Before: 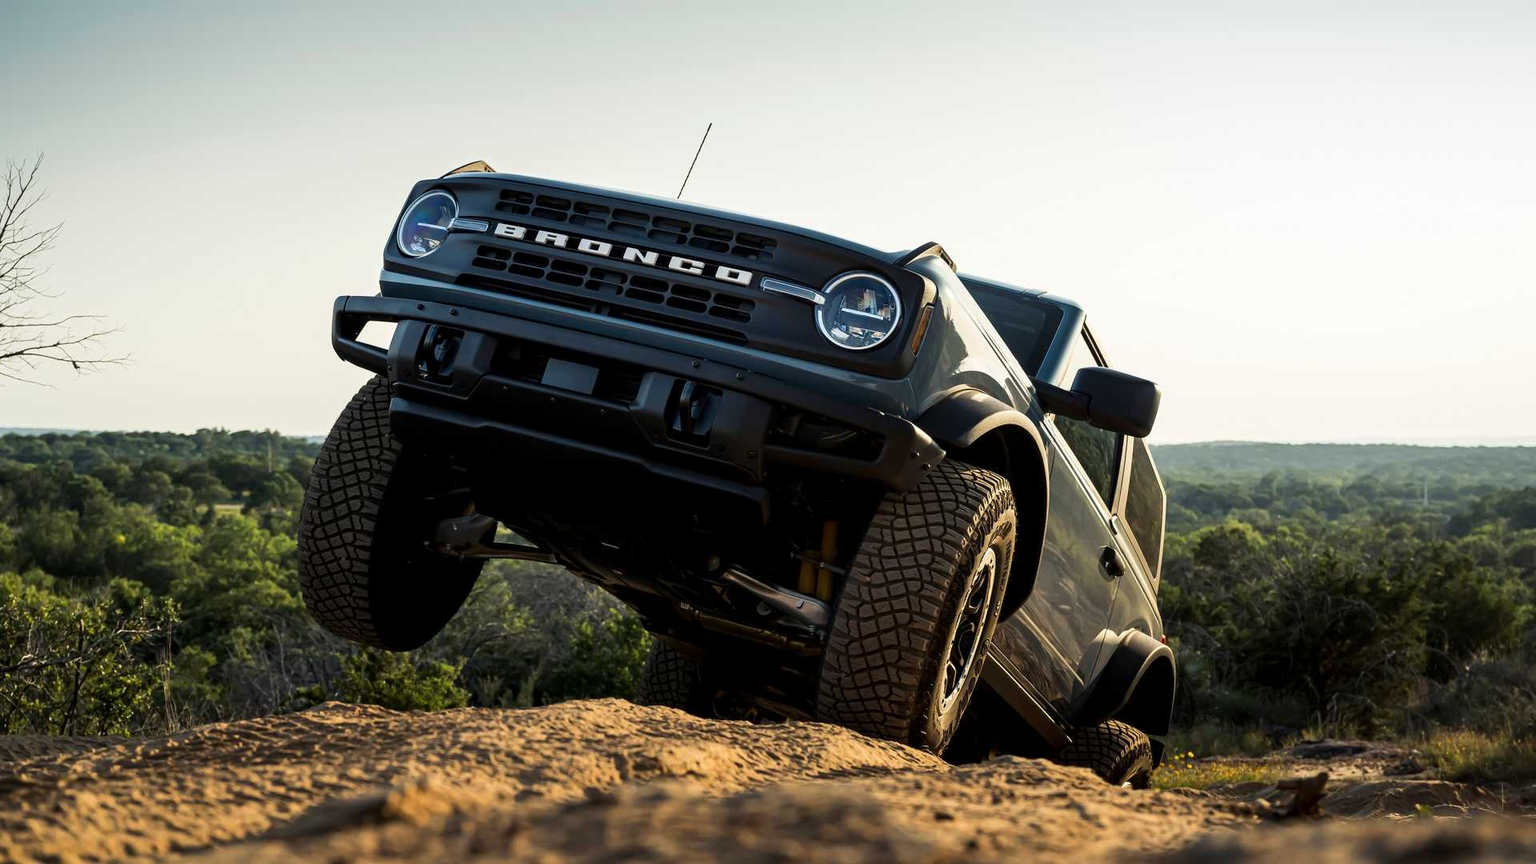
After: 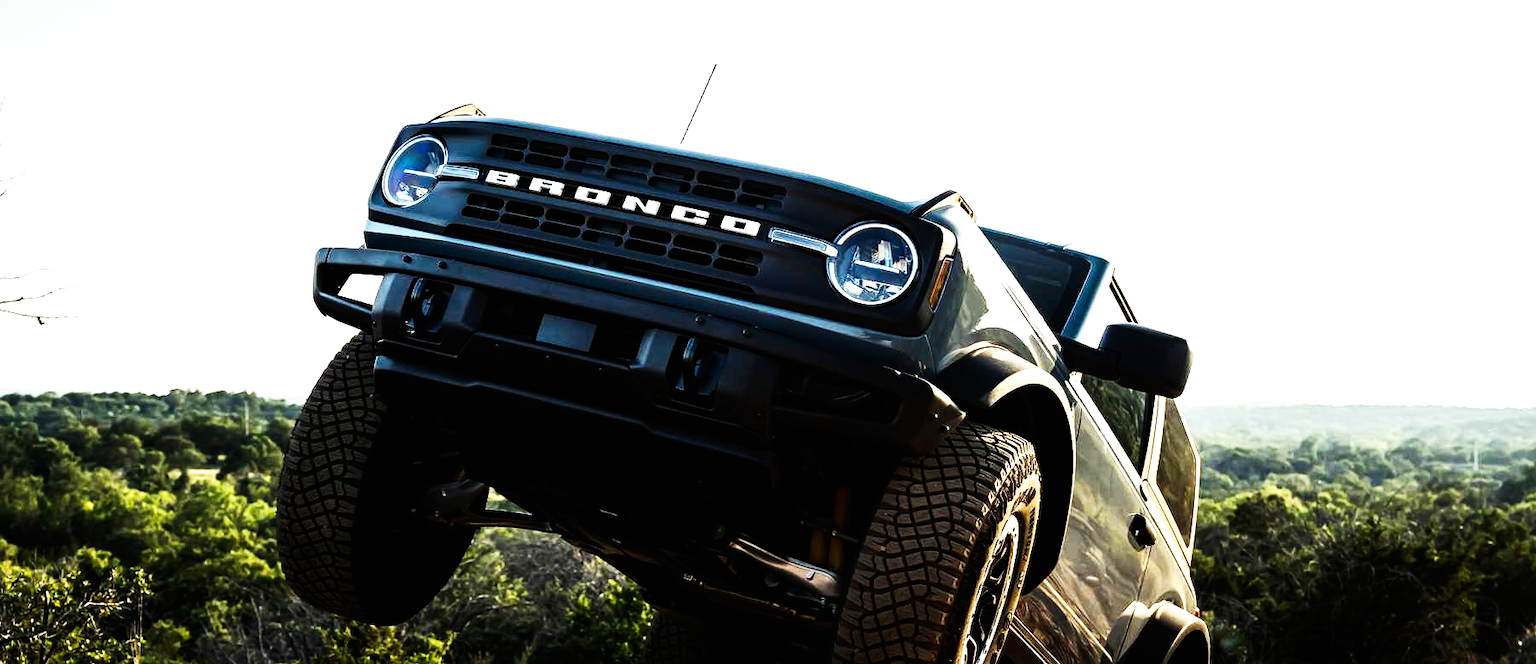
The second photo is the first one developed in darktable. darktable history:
base curve: curves: ch0 [(0, 0) (0.007, 0.004) (0.027, 0.03) (0.046, 0.07) (0.207, 0.54) (0.442, 0.872) (0.673, 0.972) (1, 1)], preserve colors none
crop: left 2.491%, top 7.356%, right 3.404%, bottom 20.327%
tone equalizer: -8 EV -0.717 EV, -7 EV -0.717 EV, -6 EV -0.632 EV, -5 EV -0.397 EV, -3 EV 0.396 EV, -2 EV 0.6 EV, -1 EV 0.678 EV, +0 EV 0.747 EV, edges refinement/feathering 500, mask exposure compensation -1.57 EV, preserve details no
